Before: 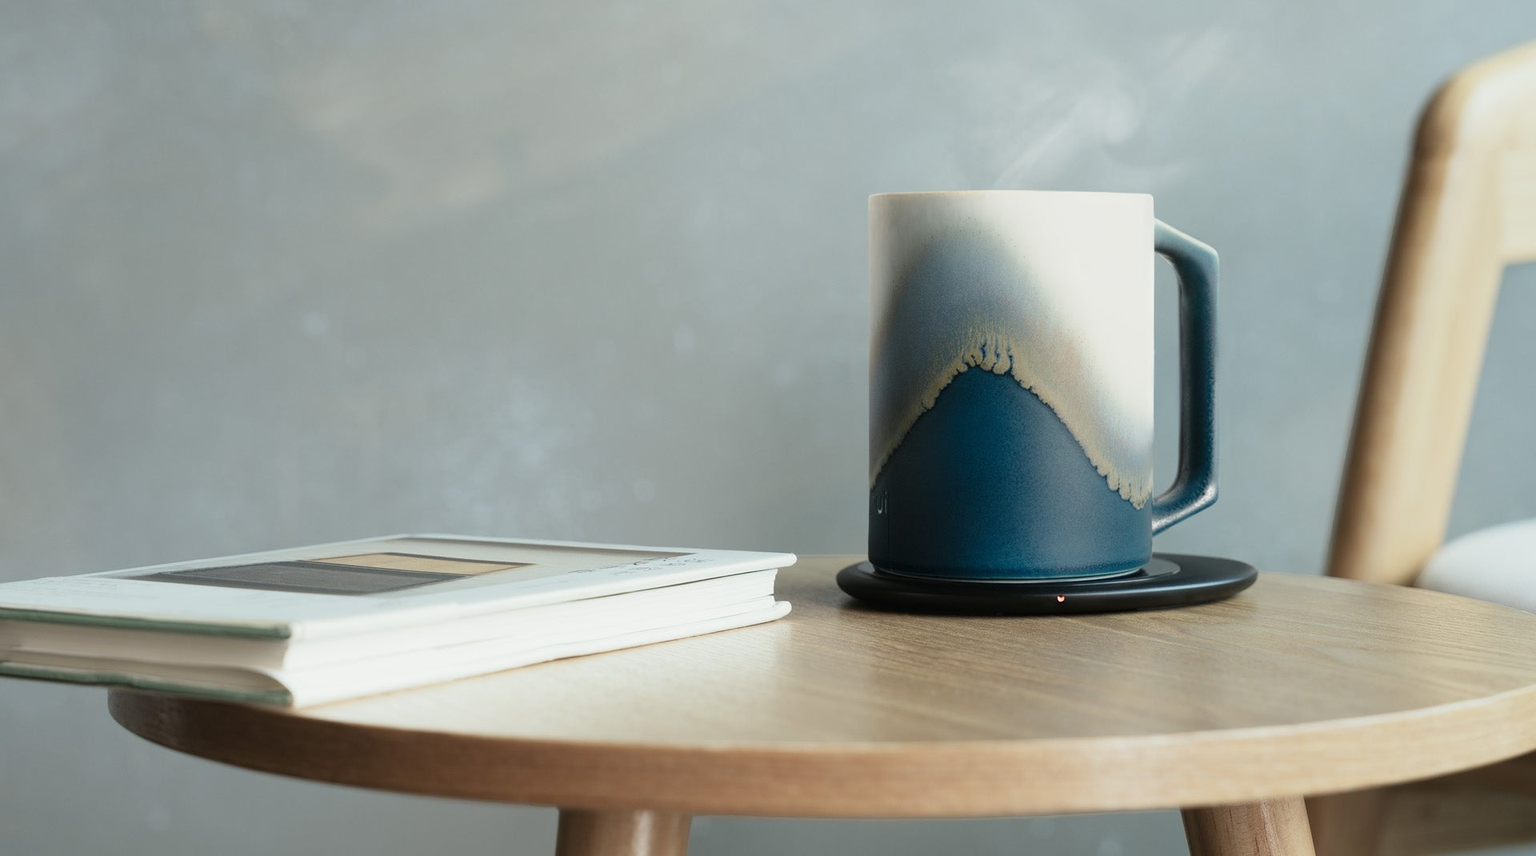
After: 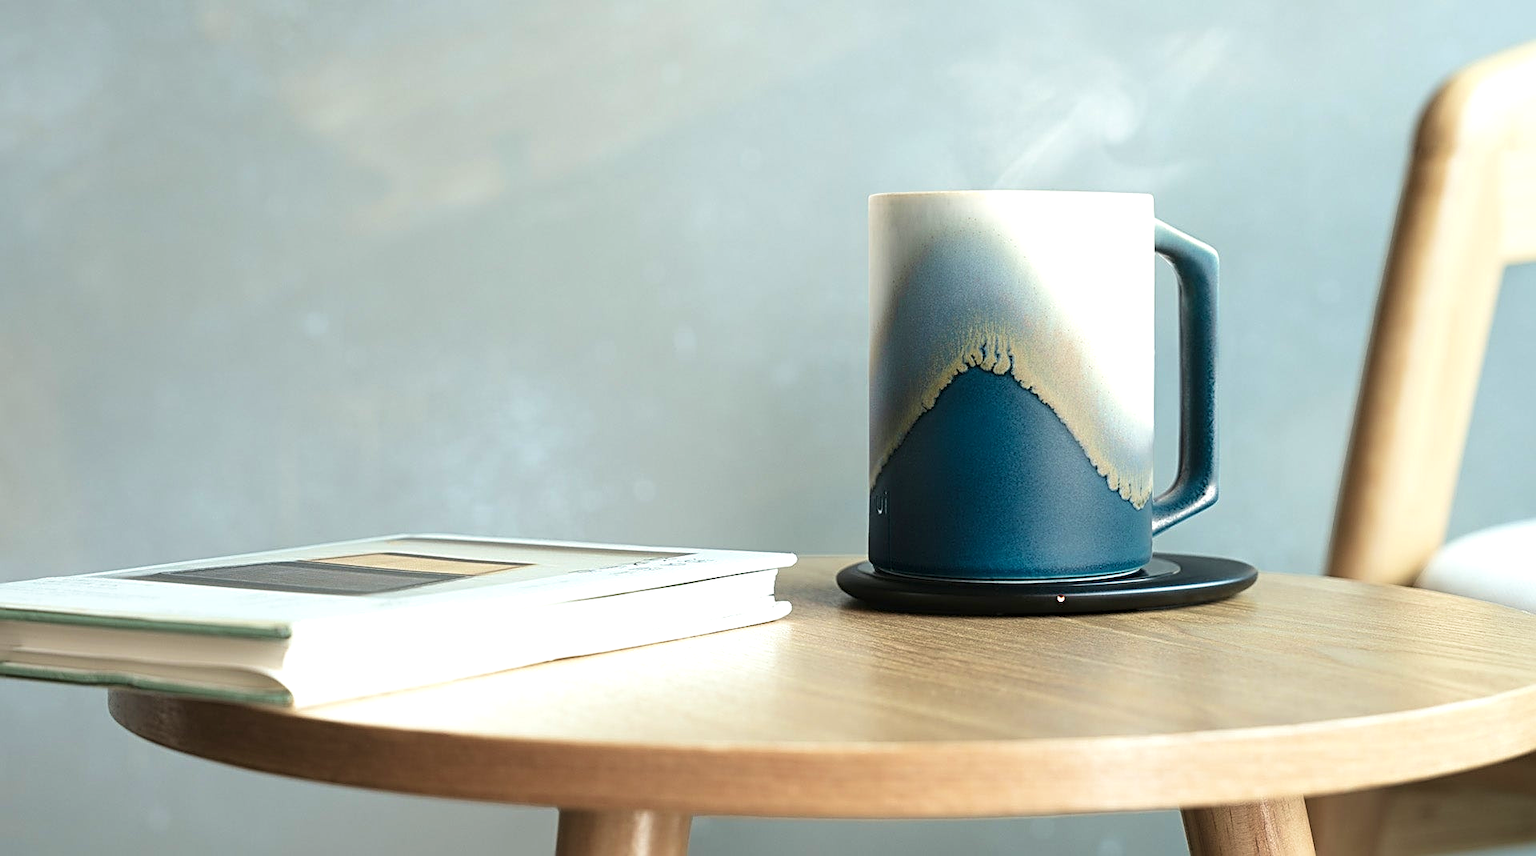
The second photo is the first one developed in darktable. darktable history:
sharpen: radius 2.543, amount 0.636
shadows and highlights: shadows -10, white point adjustment 1.5, highlights 10
velvia: strength 27%
exposure: exposure 0.496 EV, compensate highlight preservation false
